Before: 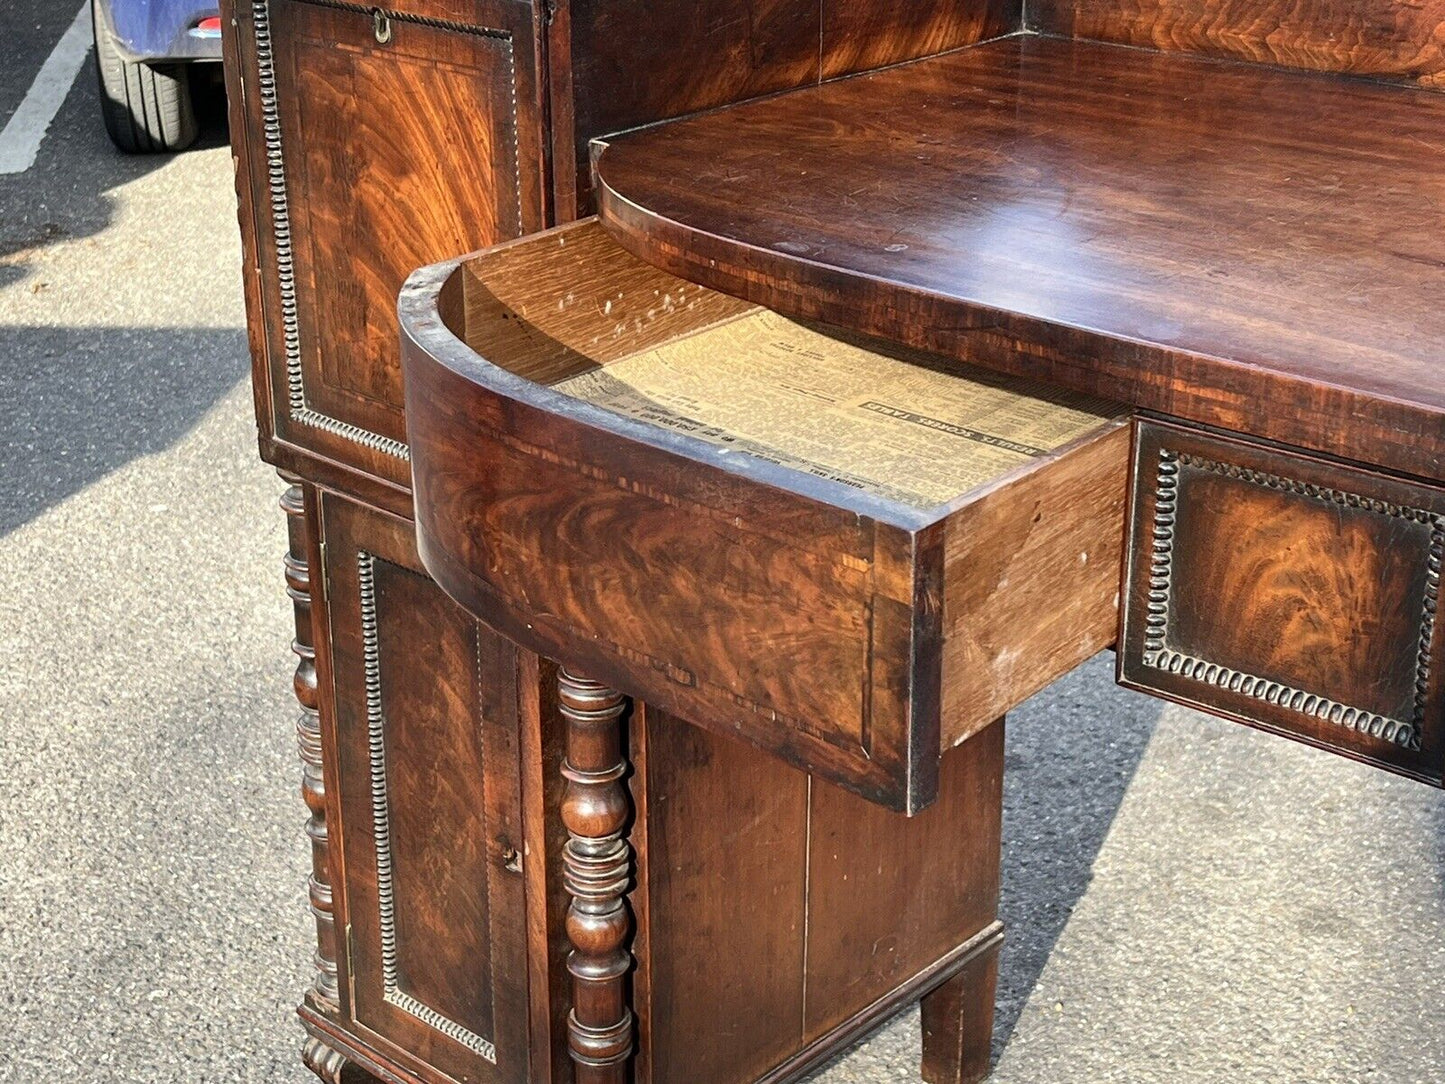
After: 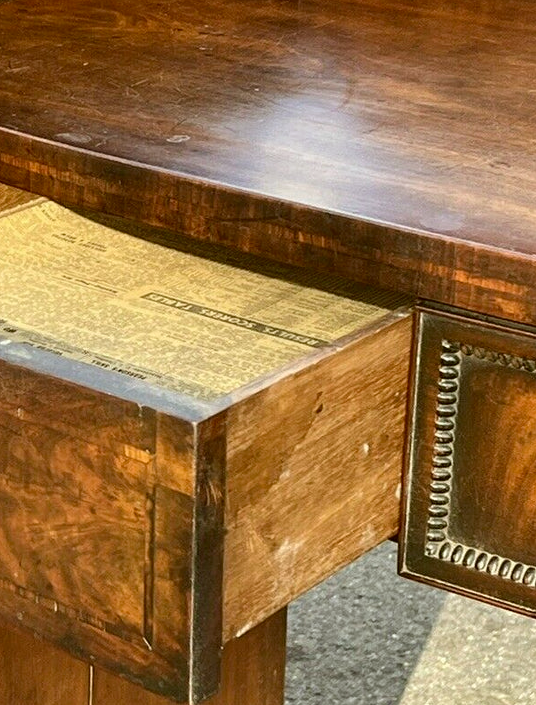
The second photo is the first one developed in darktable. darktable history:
tone equalizer: edges refinement/feathering 500, mask exposure compensation -1.57 EV, preserve details no
color correction: highlights a* -1.56, highlights b* 10.3, shadows a* 0.31, shadows b* 19.62
crop and rotate: left 49.743%, top 10.096%, right 13.161%, bottom 24.862%
